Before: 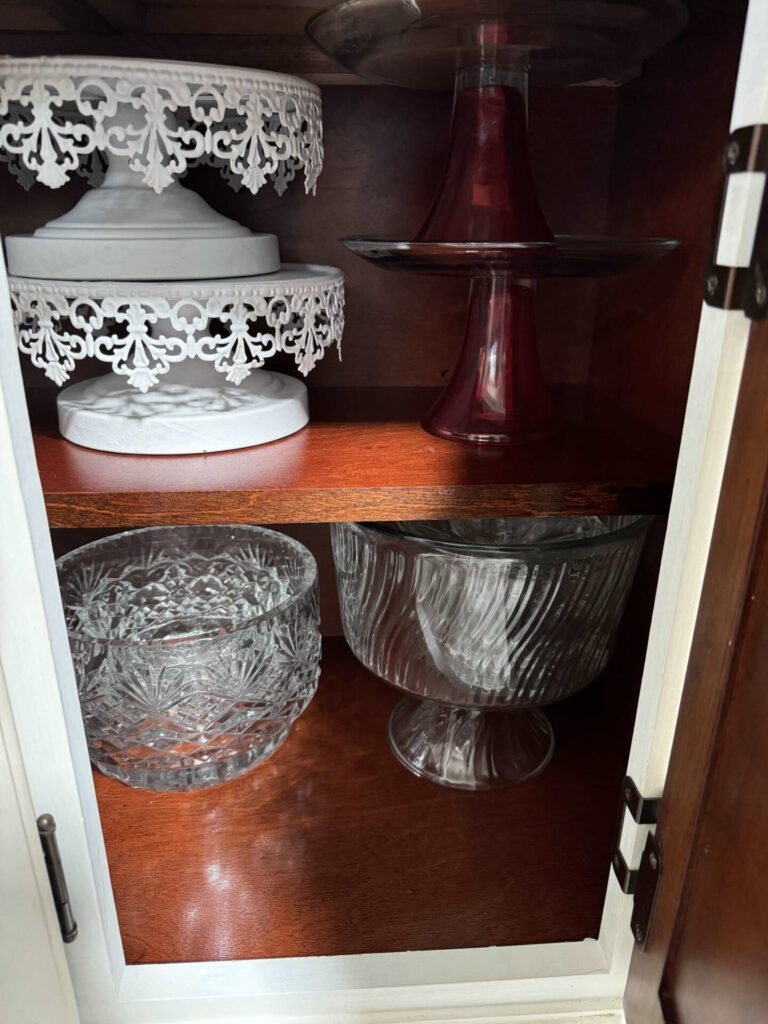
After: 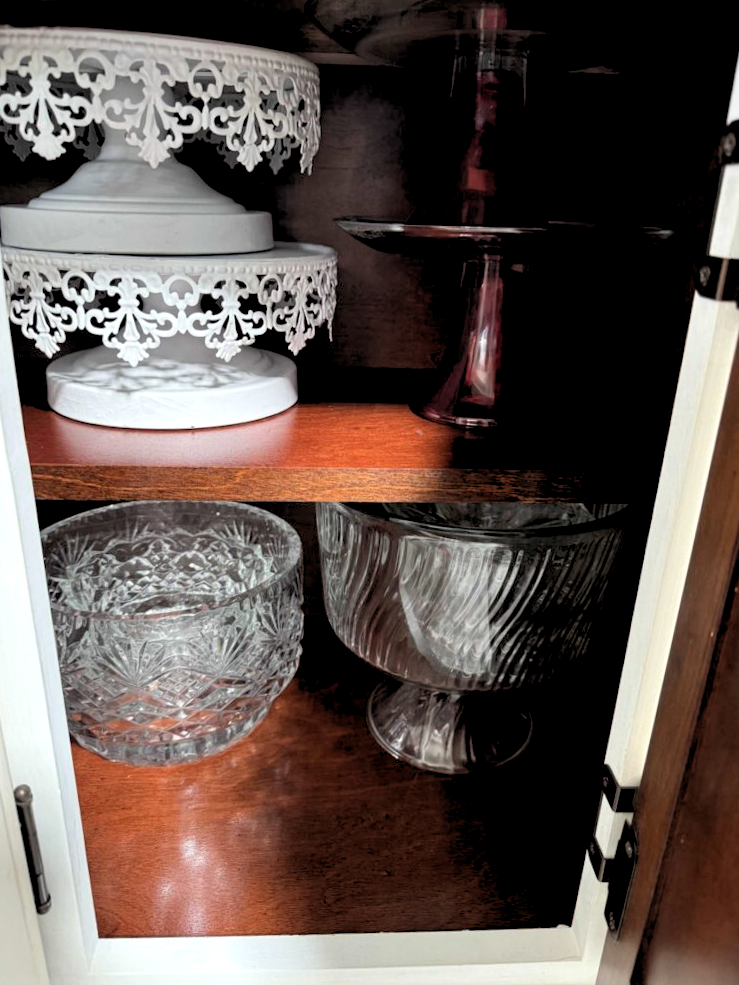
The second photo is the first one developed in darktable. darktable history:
crop and rotate: angle -1.69°
rgb levels: levels [[0.013, 0.434, 0.89], [0, 0.5, 1], [0, 0.5, 1]]
